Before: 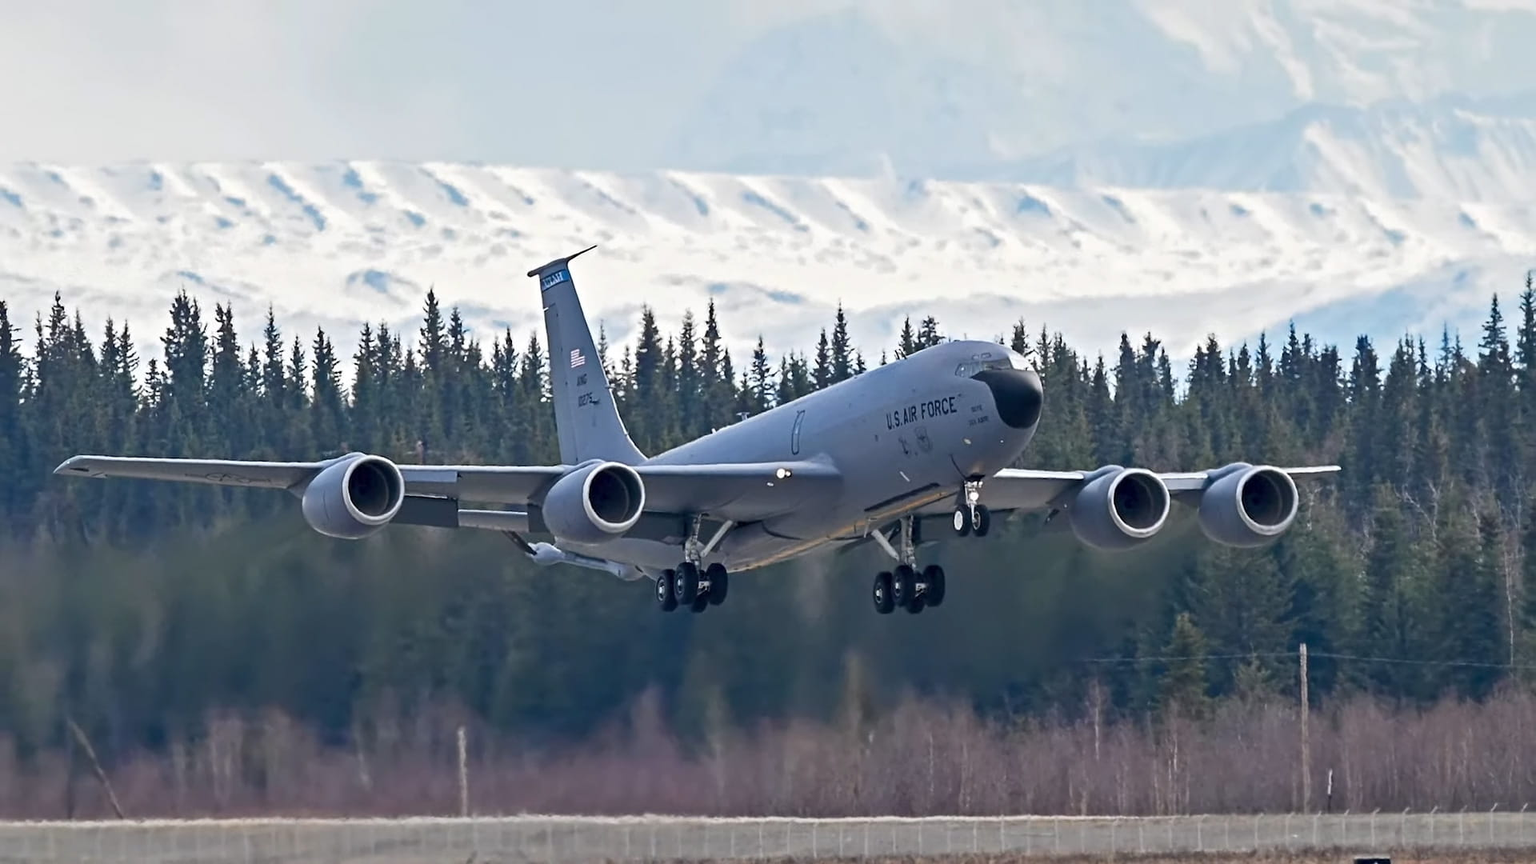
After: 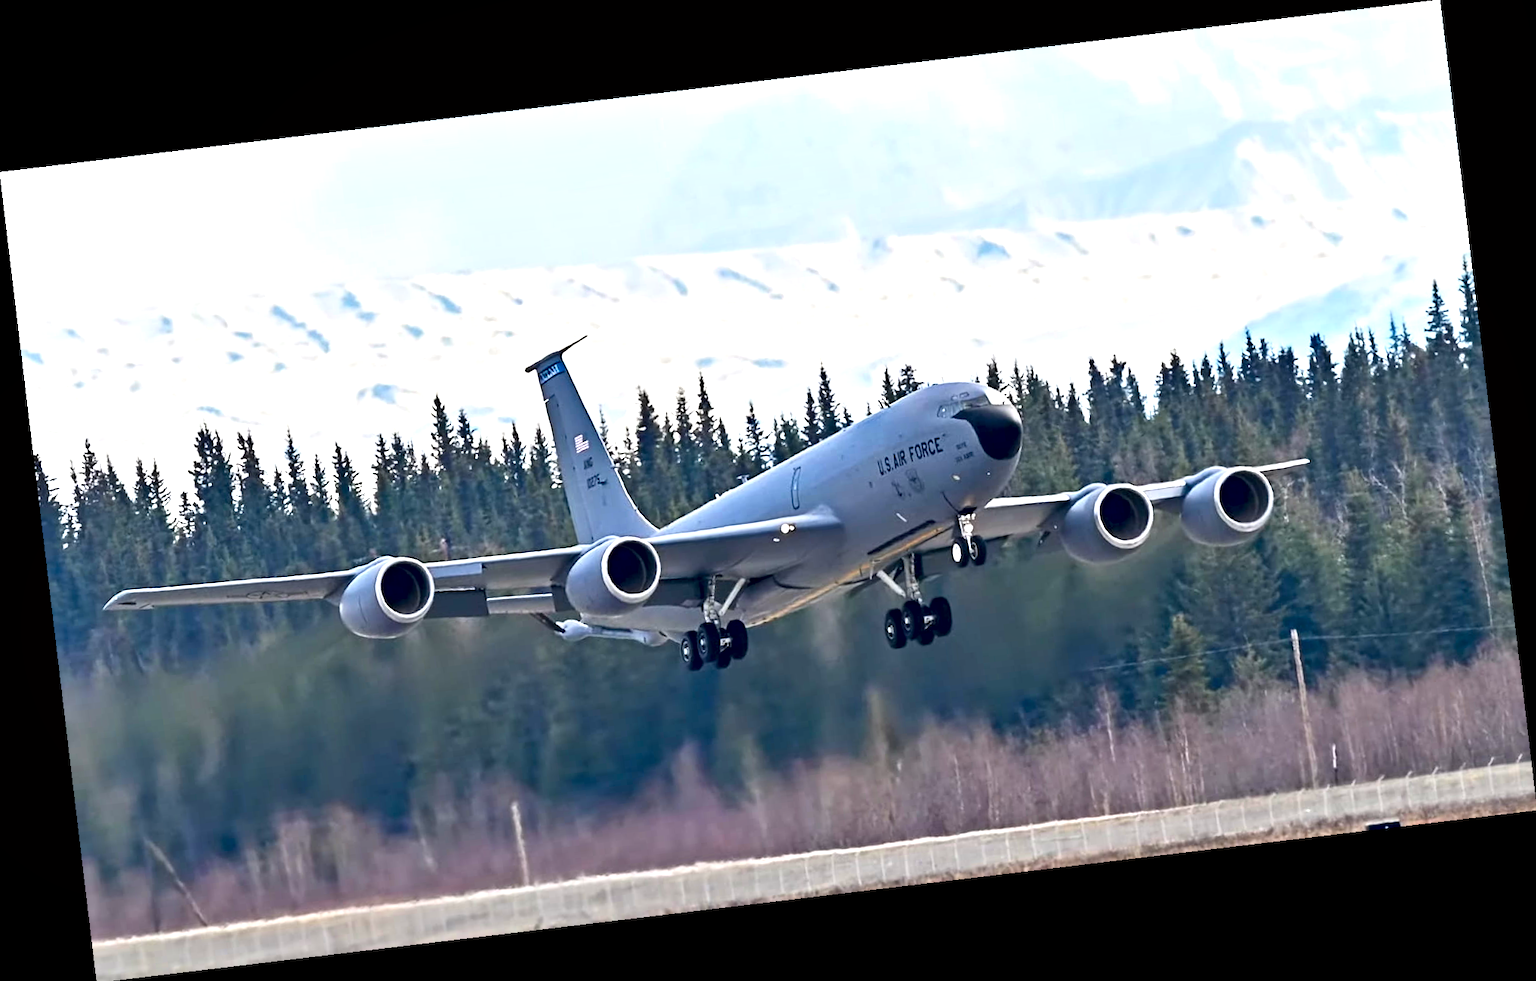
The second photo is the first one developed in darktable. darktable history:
exposure: black level correction 0.001, exposure 0.5 EV, compensate exposure bias true, compensate highlight preservation false
rotate and perspective: rotation -6.83°, automatic cropping off
contrast equalizer: octaves 7, y [[0.528, 0.548, 0.563, 0.562, 0.546, 0.526], [0.55 ×6], [0 ×6], [0 ×6], [0 ×6]]
contrast brightness saturation: contrast 0.1, brightness 0.03, saturation 0.09
